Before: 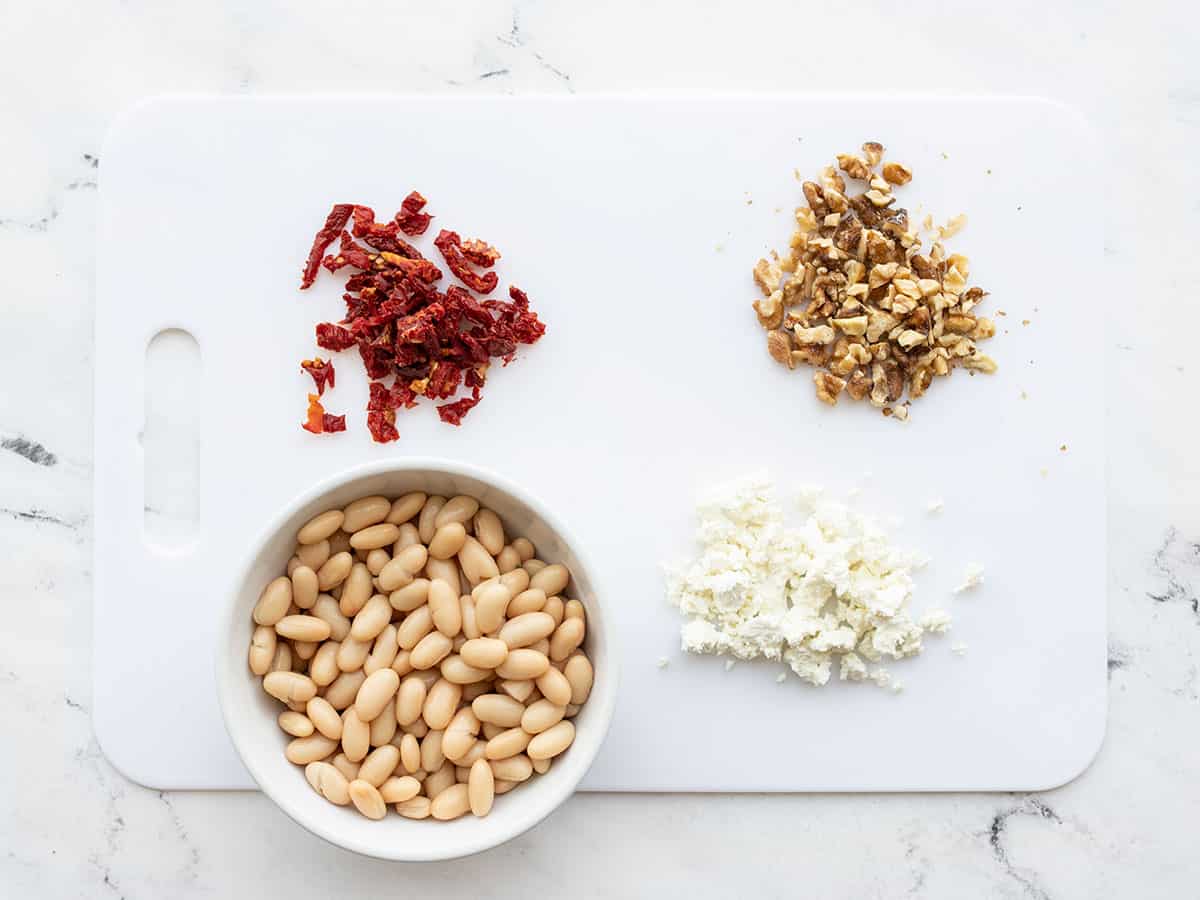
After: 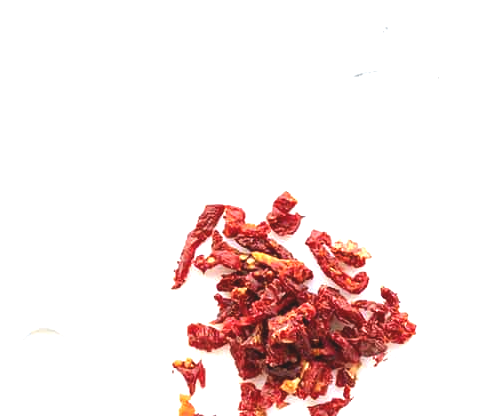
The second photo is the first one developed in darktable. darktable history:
crop and rotate: left 10.817%, top 0.062%, right 47.194%, bottom 53.626%
exposure: black level correction -0.005, exposure 1 EV, compensate highlight preservation false
